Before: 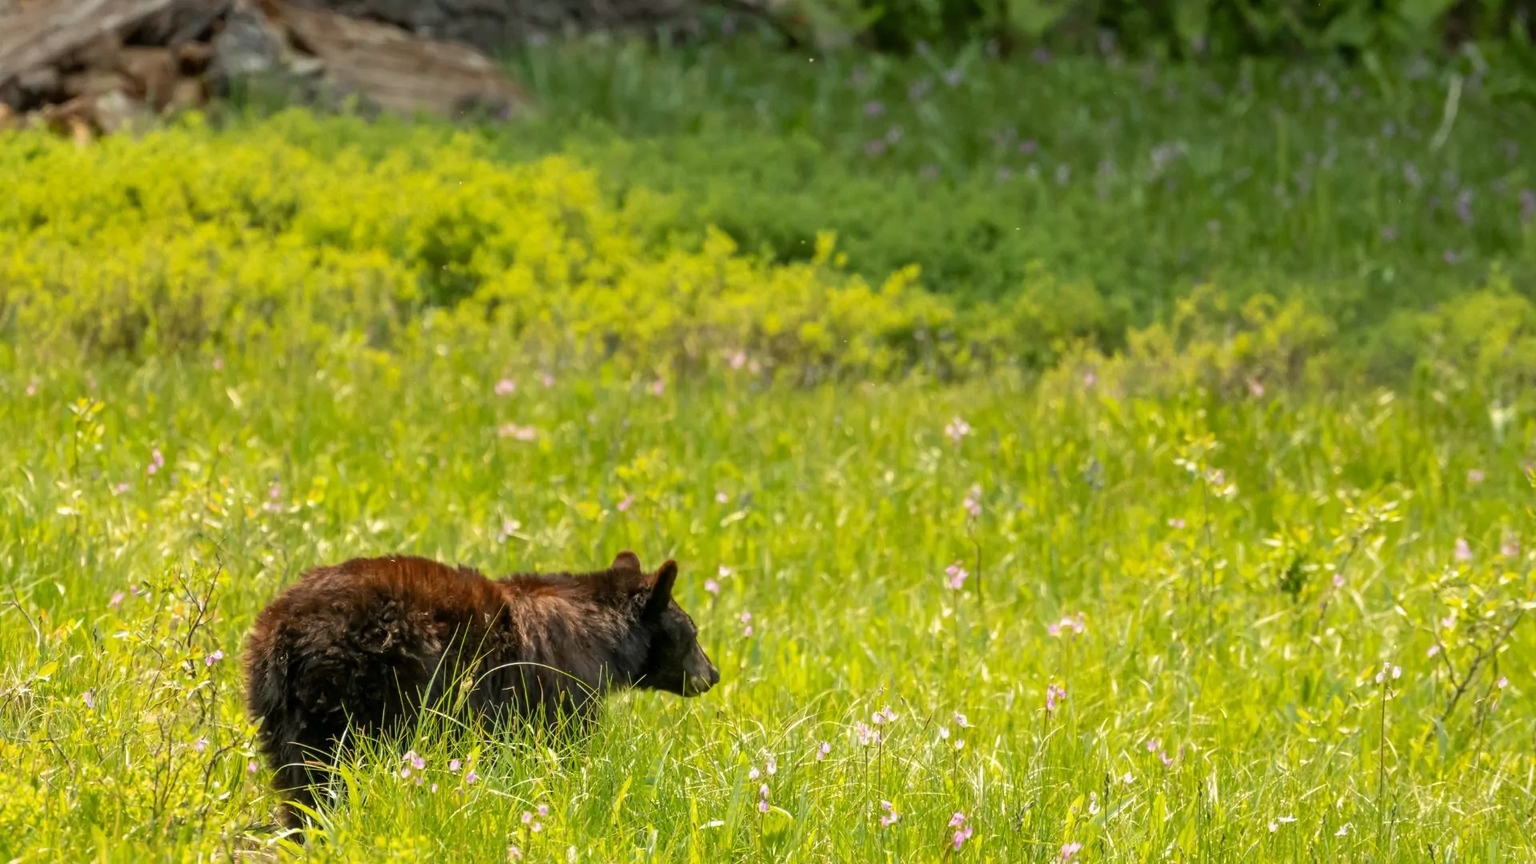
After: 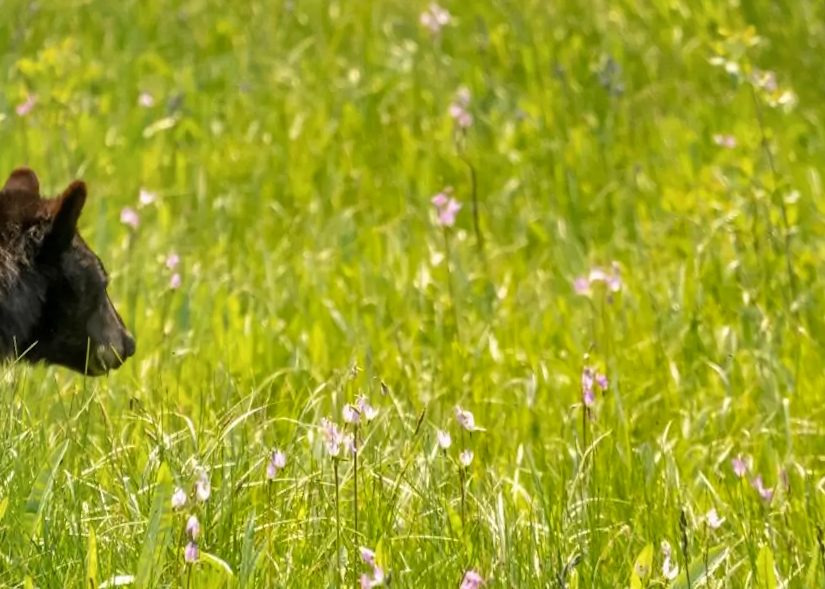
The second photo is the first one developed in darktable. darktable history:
color zones: curves: ch0 [(0, 0.613) (0.01, 0.613) (0.245, 0.448) (0.498, 0.529) (0.642, 0.665) (0.879, 0.777) (0.99, 0.613)]; ch1 [(0, 0) (0.143, 0) (0.286, 0) (0.429, 0) (0.571, 0) (0.714, 0) (0.857, 0)], mix -93.41%
rotate and perspective: rotation 0.72°, lens shift (vertical) -0.352, lens shift (horizontal) -0.051, crop left 0.152, crop right 0.859, crop top 0.019, crop bottom 0.964
crop: left 34.479%, top 38.822%, right 13.718%, bottom 5.172%
shadows and highlights: white point adjustment 1, soften with gaussian
